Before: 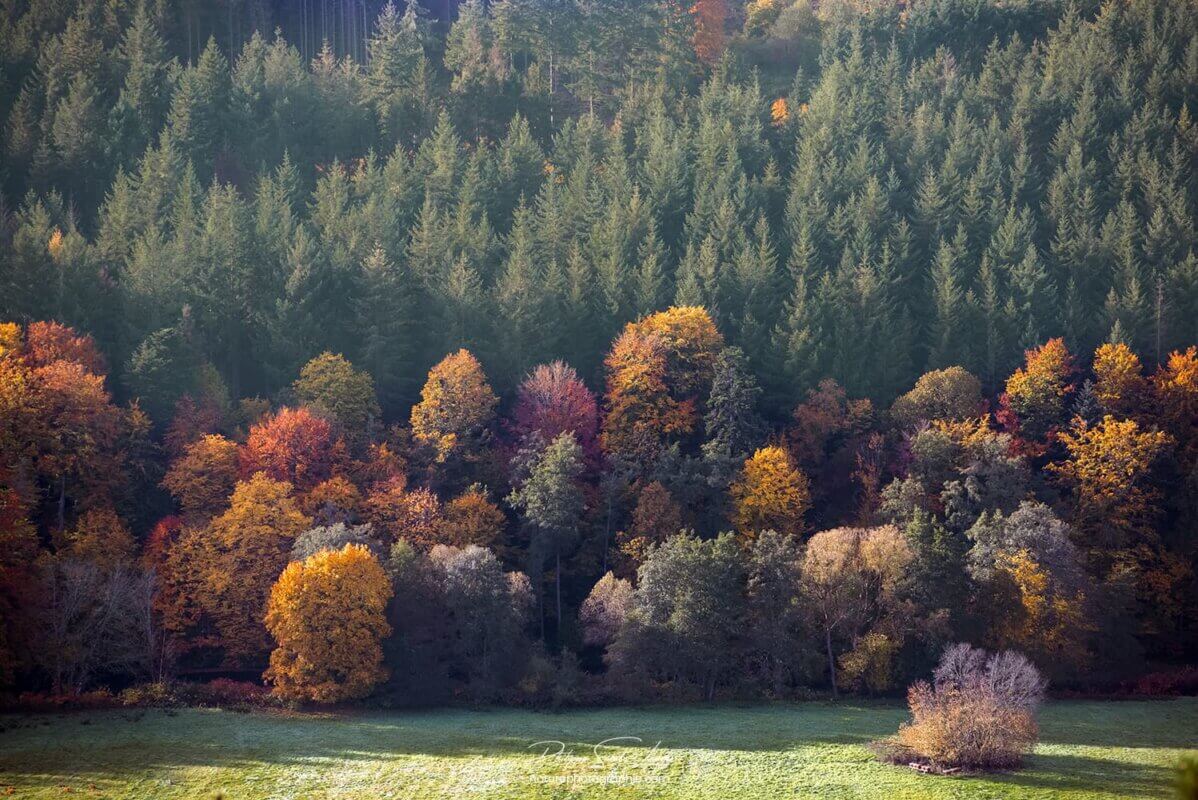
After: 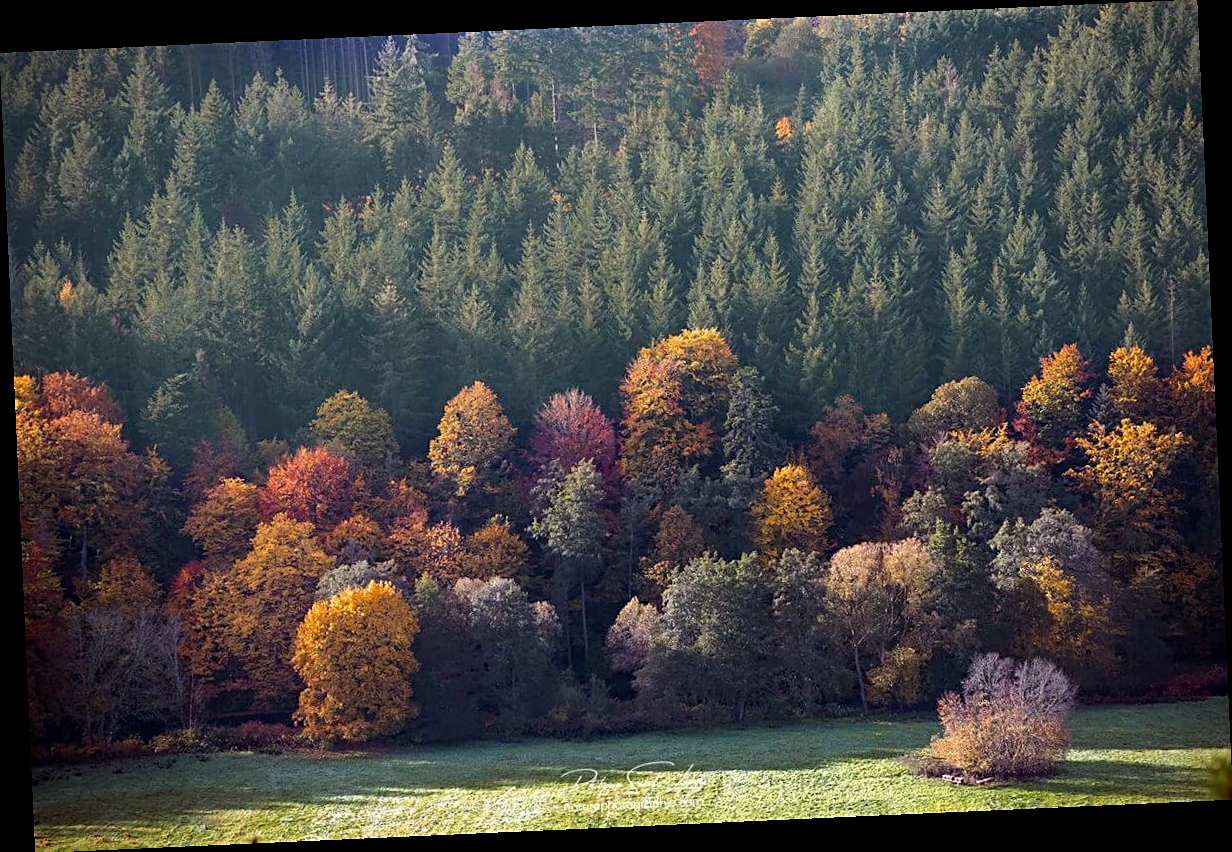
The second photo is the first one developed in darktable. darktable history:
haze removal: compatibility mode true, adaptive false
sharpen: on, module defaults
rotate and perspective: rotation -2.56°, automatic cropping off
